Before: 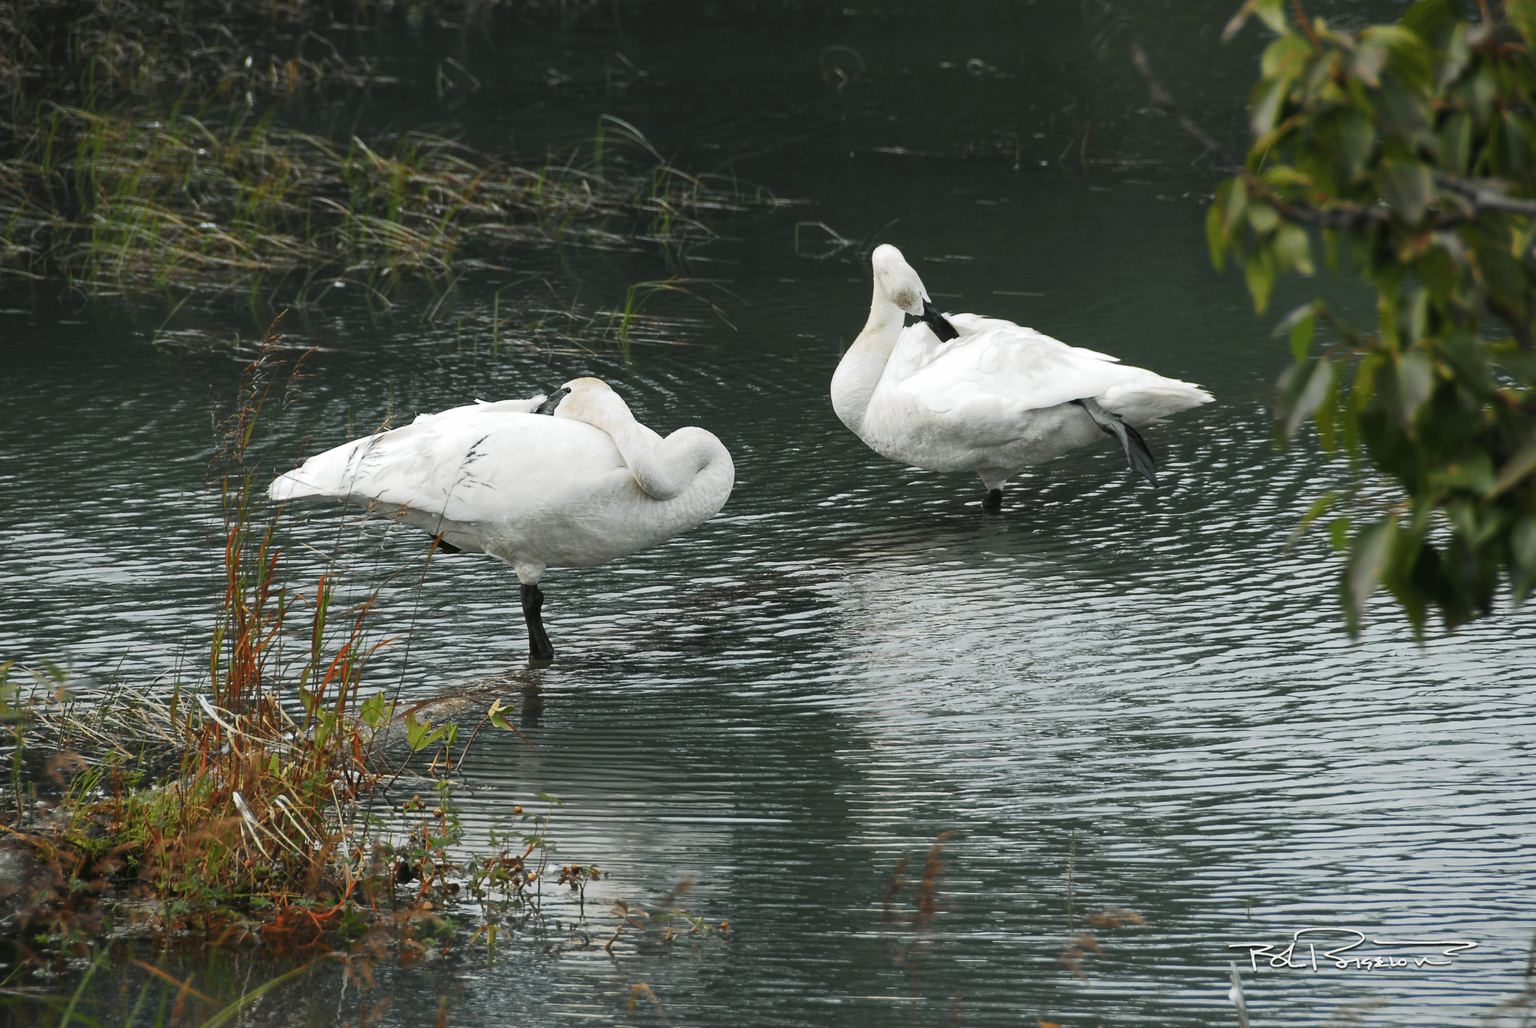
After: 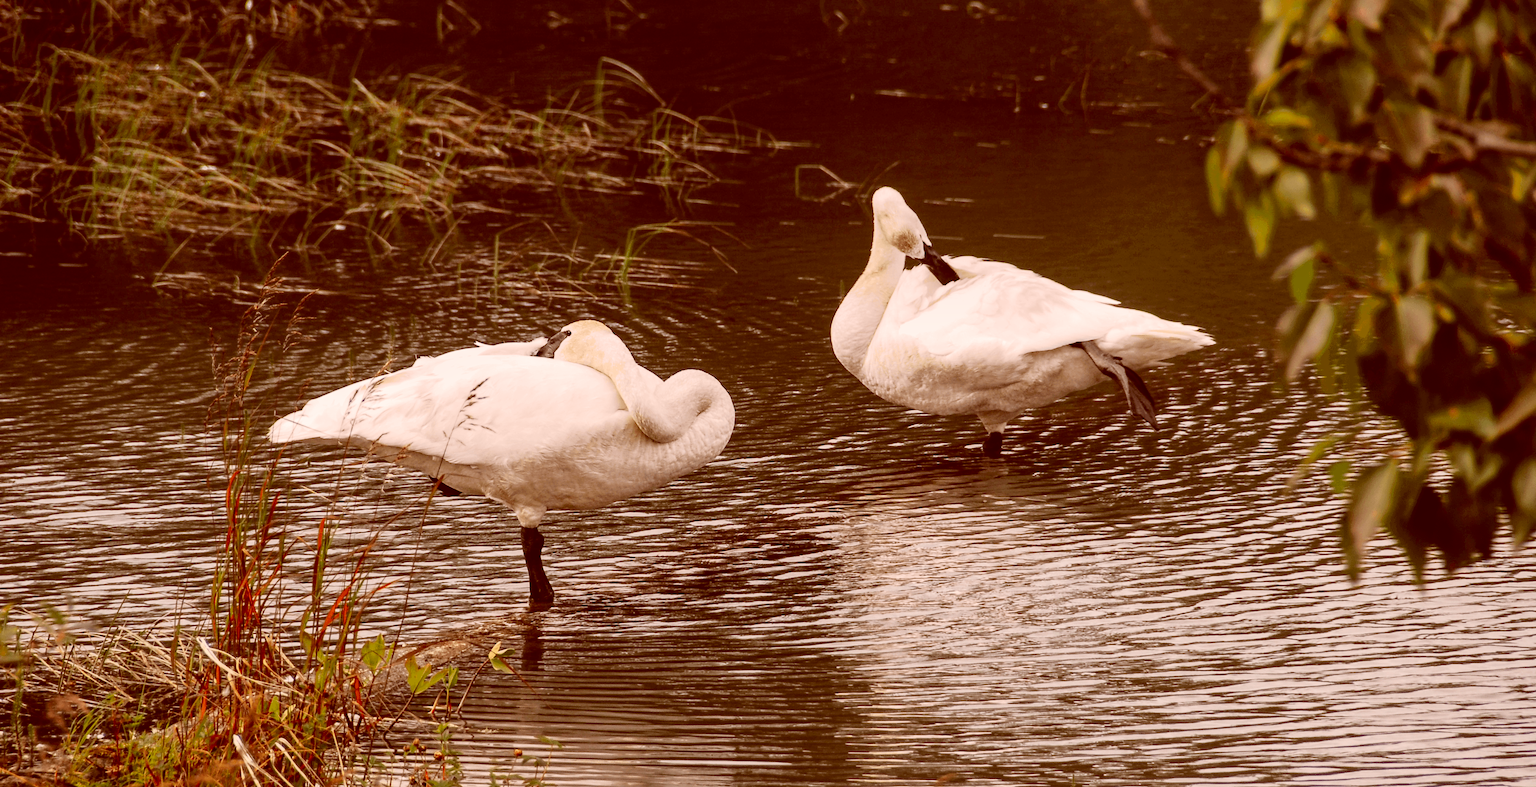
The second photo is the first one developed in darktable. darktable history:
color correction: highlights a* 9.06, highlights b* 8.83, shadows a* 39.35, shadows b* 39.71, saturation 0.821
local contrast: on, module defaults
tone curve: curves: ch0 [(0.024, 0) (0.075, 0.034) (0.145, 0.098) (0.257, 0.259) (0.408, 0.45) (0.611, 0.64) (0.81, 0.857) (1, 1)]; ch1 [(0, 0) (0.287, 0.198) (0.501, 0.506) (0.56, 0.57) (0.712, 0.777) (0.976, 0.992)]; ch2 [(0, 0) (0.5, 0.5) (0.523, 0.552) (0.59, 0.603) (0.681, 0.754) (1, 1)], color space Lab, independent channels, preserve colors none
crop: top 5.607%, bottom 17.761%
